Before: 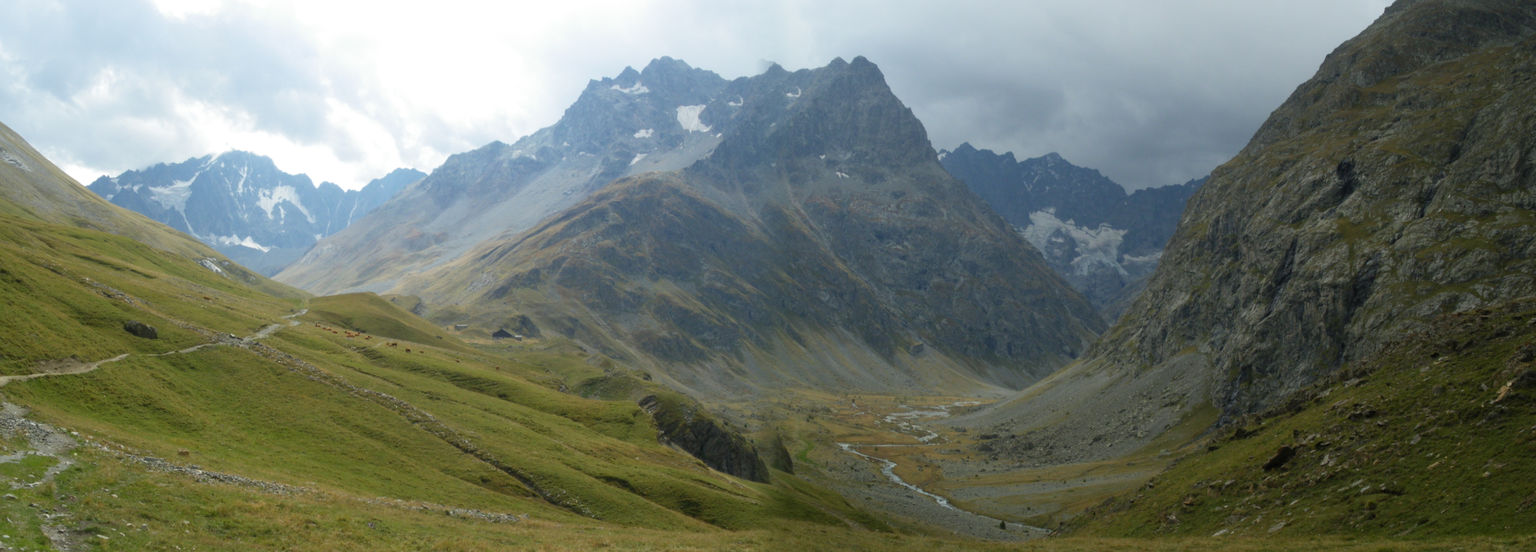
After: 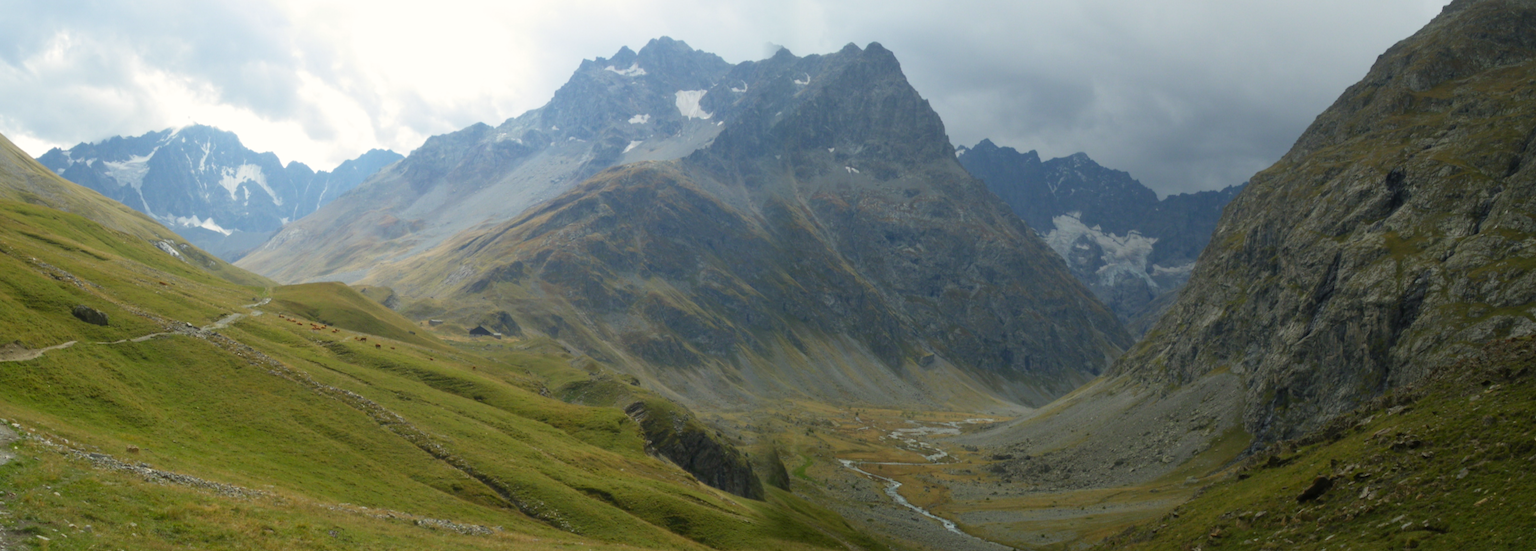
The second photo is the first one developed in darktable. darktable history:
crop and rotate: angle -1.65°
color correction: highlights a* 0.754, highlights b* 2.74, saturation 1.1
